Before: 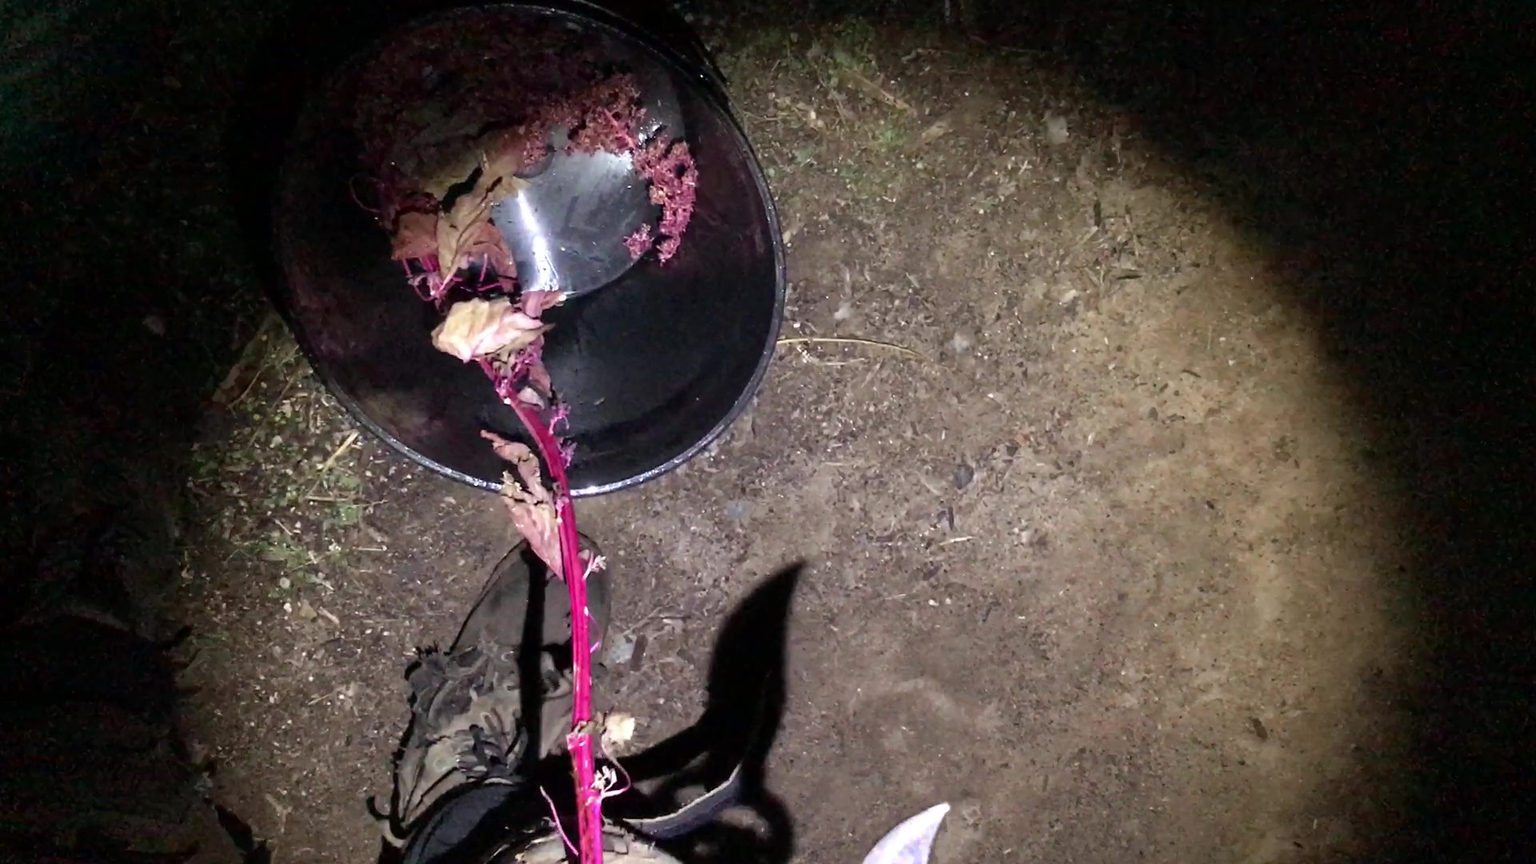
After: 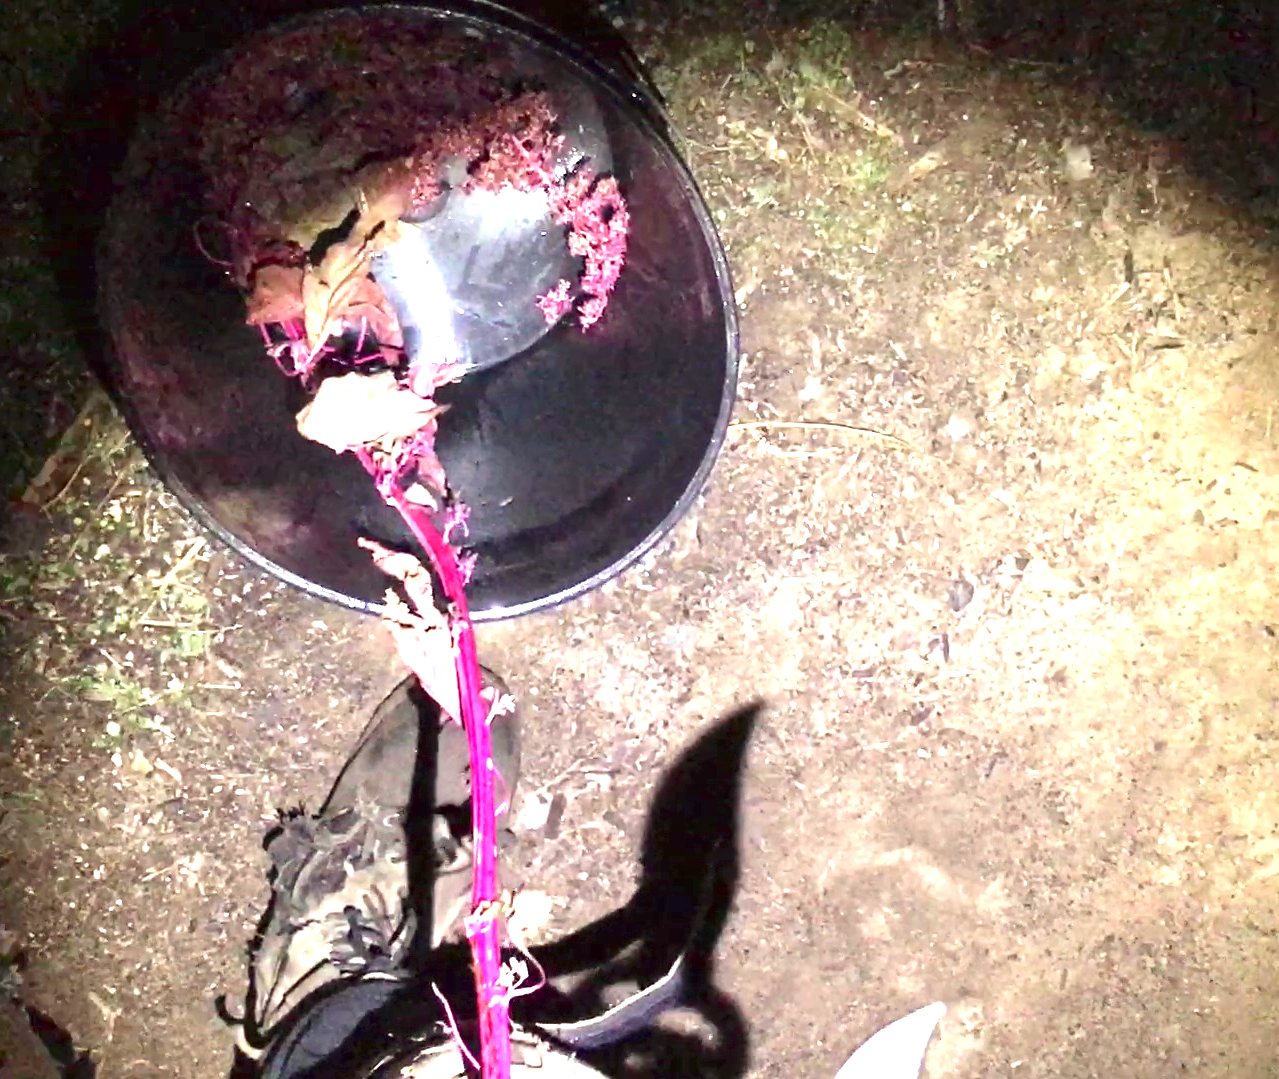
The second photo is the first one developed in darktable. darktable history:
exposure: black level correction 0, exposure 1.975 EV, compensate exposure bias true, compensate highlight preservation false
color correction: highlights a* -0.95, highlights b* 4.5, shadows a* 3.55
crop and rotate: left 12.673%, right 20.66%
